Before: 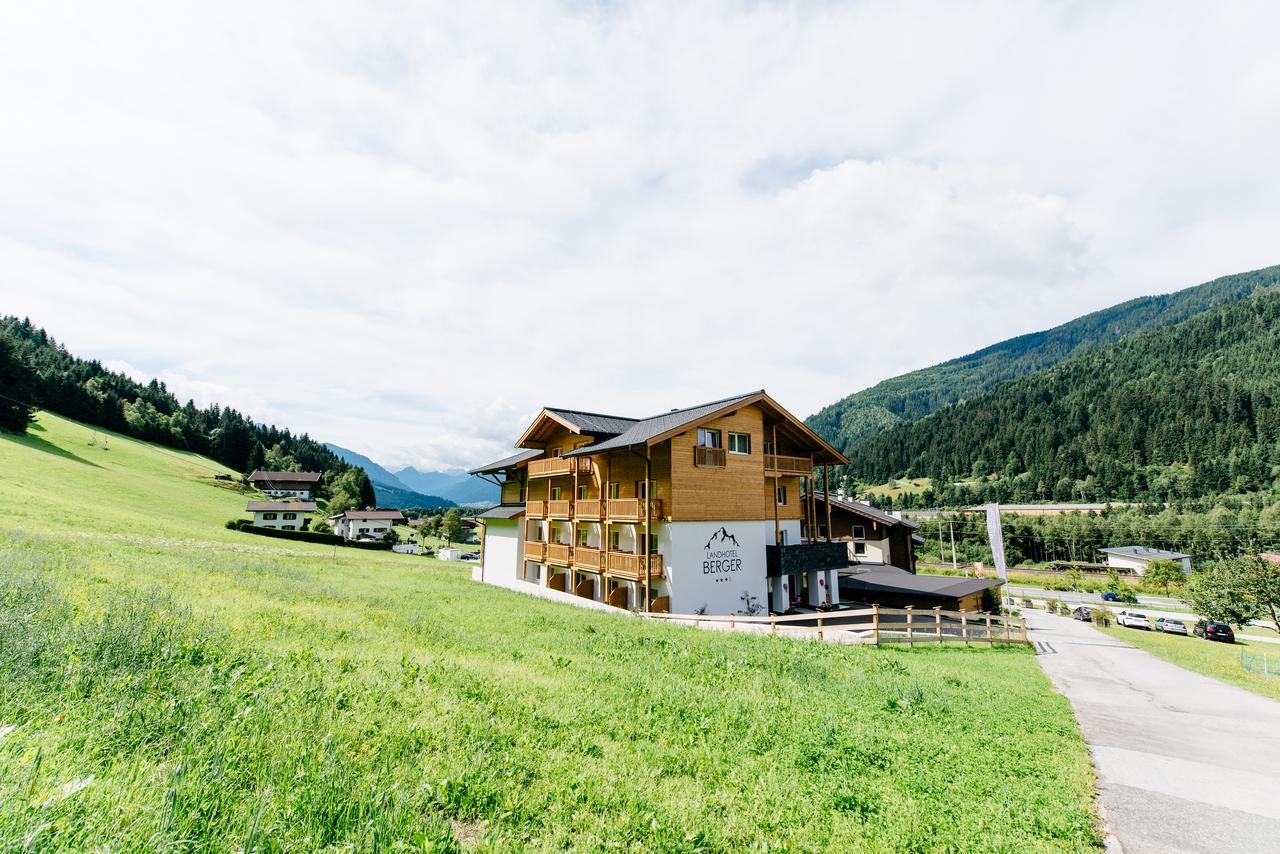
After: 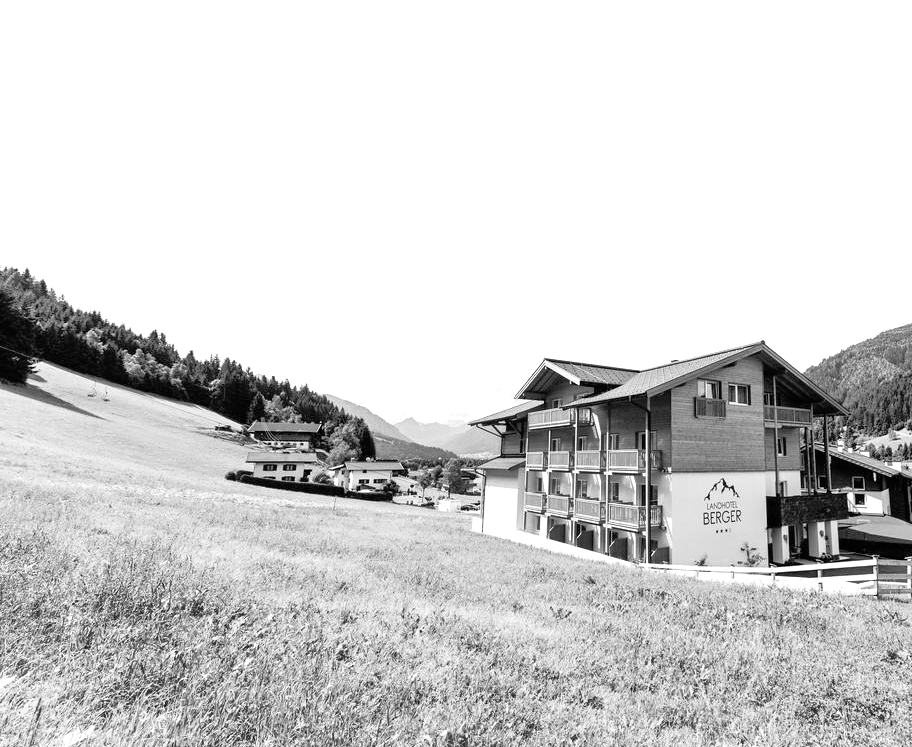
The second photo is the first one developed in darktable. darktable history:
exposure: black level correction 0, exposure 0.7 EV, compensate exposure bias true, compensate highlight preservation false
crop: top 5.803%, right 27.864%, bottom 5.804%
local contrast: mode bilateral grid, contrast 100, coarseness 100, detail 94%, midtone range 0.2
color calibration: output gray [0.18, 0.41, 0.41, 0], gray › normalize channels true, illuminant same as pipeline (D50), adaptation XYZ, x 0.346, y 0.359, gamut compression 0
tone equalizer: -7 EV 0.15 EV, -6 EV 0.6 EV, -5 EV 1.15 EV, -4 EV 1.33 EV, -3 EV 1.15 EV, -2 EV 0.6 EV, -1 EV 0.15 EV, mask exposure compensation -0.5 EV
contrast brightness saturation: contrast 0.13, brightness -0.05, saturation 0.16
